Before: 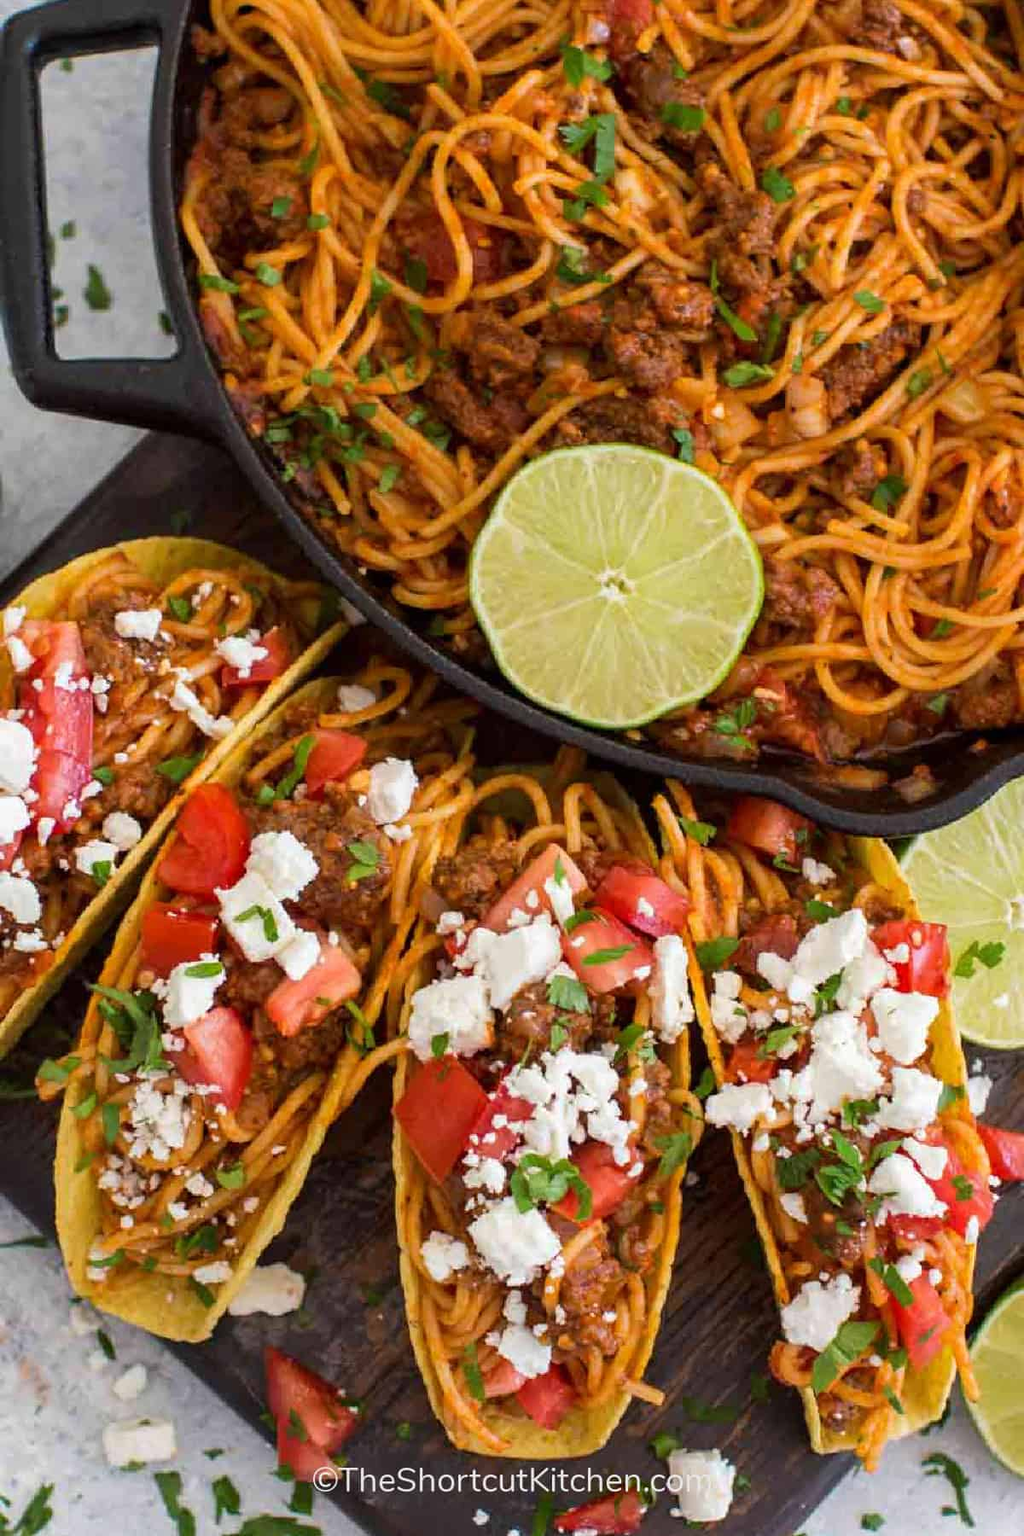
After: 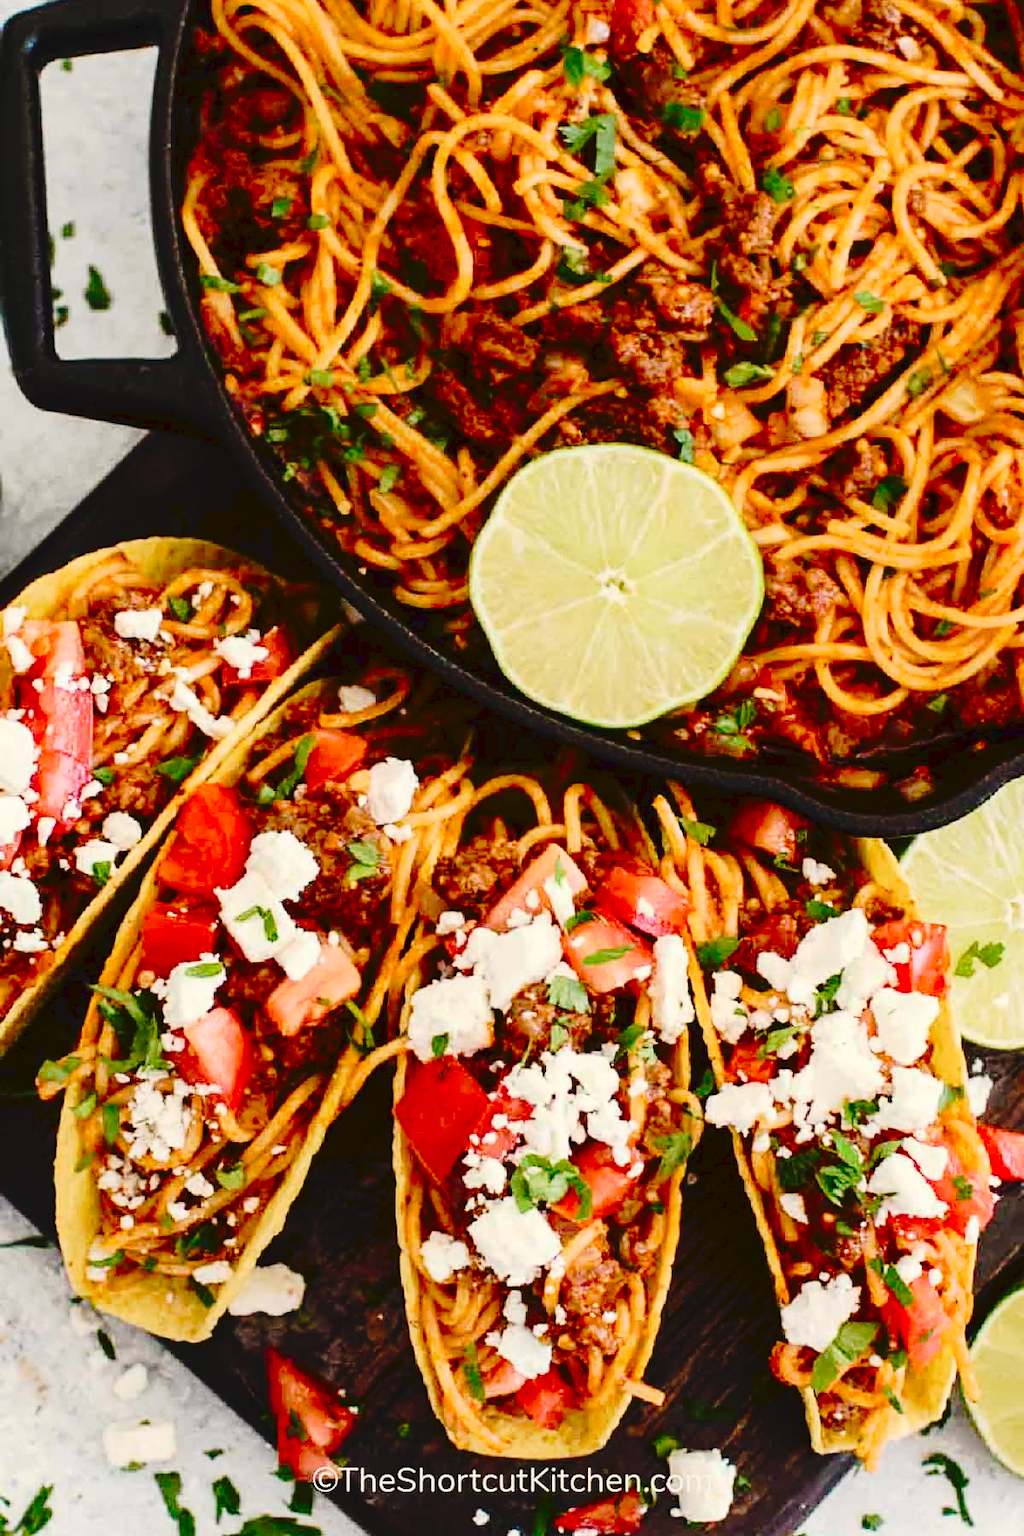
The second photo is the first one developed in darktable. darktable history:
color balance: contrast -0.5%
vibrance: vibrance 60%
white balance: red 1.029, blue 0.92
tone curve: curves: ch0 [(0, 0) (0.003, 0.051) (0.011, 0.052) (0.025, 0.055) (0.044, 0.062) (0.069, 0.068) (0.1, 0.077) (0.136, 0.098) (0.177, 0.145) (0.224, 0.223) (0.277, 0.314) (0.335, 0.43) (0.399, 0.518) (0.468, 0.591) (0.543, 0.656) (0.623, 0.726) (0.709, 0.809) (0.801, 0.857) (0.898, 0.918) (1, 1)], preserve colors none
contrast brightness saturation: contrast 0.28
